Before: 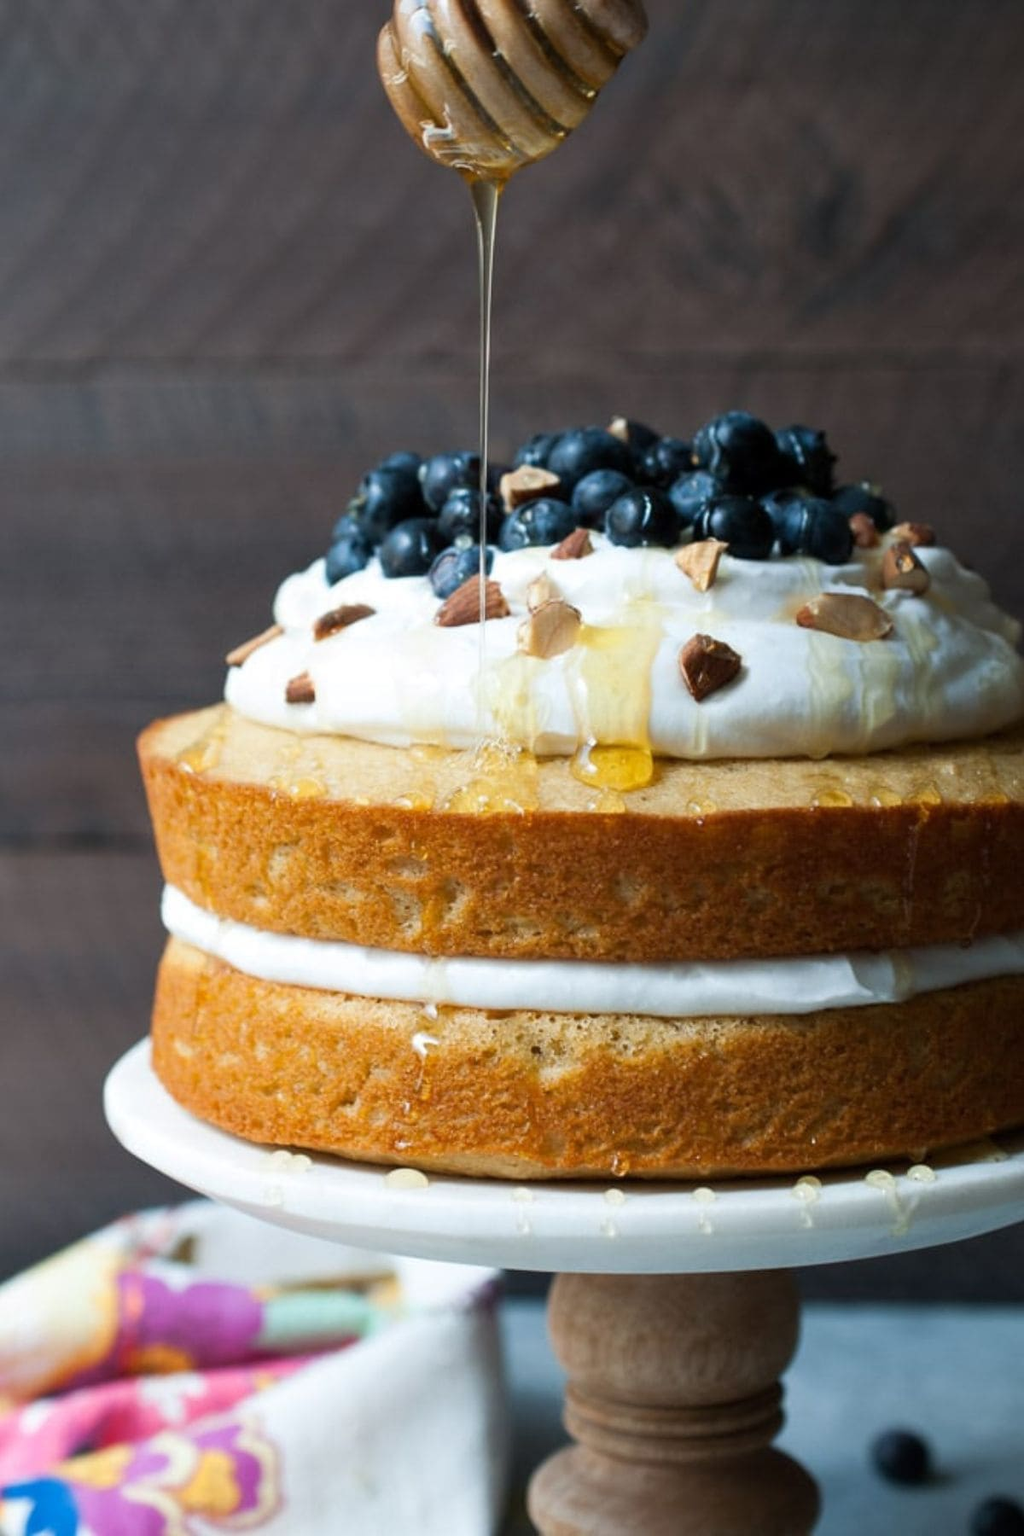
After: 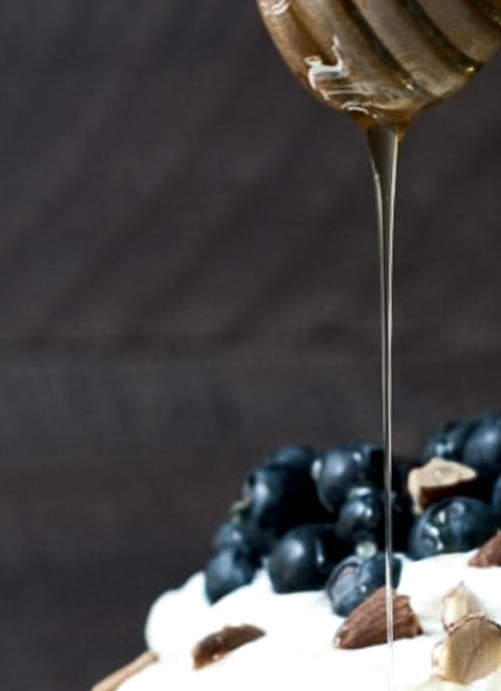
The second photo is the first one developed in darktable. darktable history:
local contrast: mode bilateral grid, contrast 20, coarseness 50, detail 144%, midtone range 0.2
rotate and perspective: rotation -1.17°, automatic cropping off
color balance rgb: perceptual saturation grading › highlights -31.88%, perceptual saturation grading › mid-tones 5.8%, perceptual saturation grading › shadows 18.12%, perceptual brilliance grading › highlights 3.62%, perceptual brilliance grading › mid-tones -18.12%, perceptual brilliance grading › shadows -41.3%
crop: left 15.452%, top 5.459%, right 43.956%, bottom 56.62%
